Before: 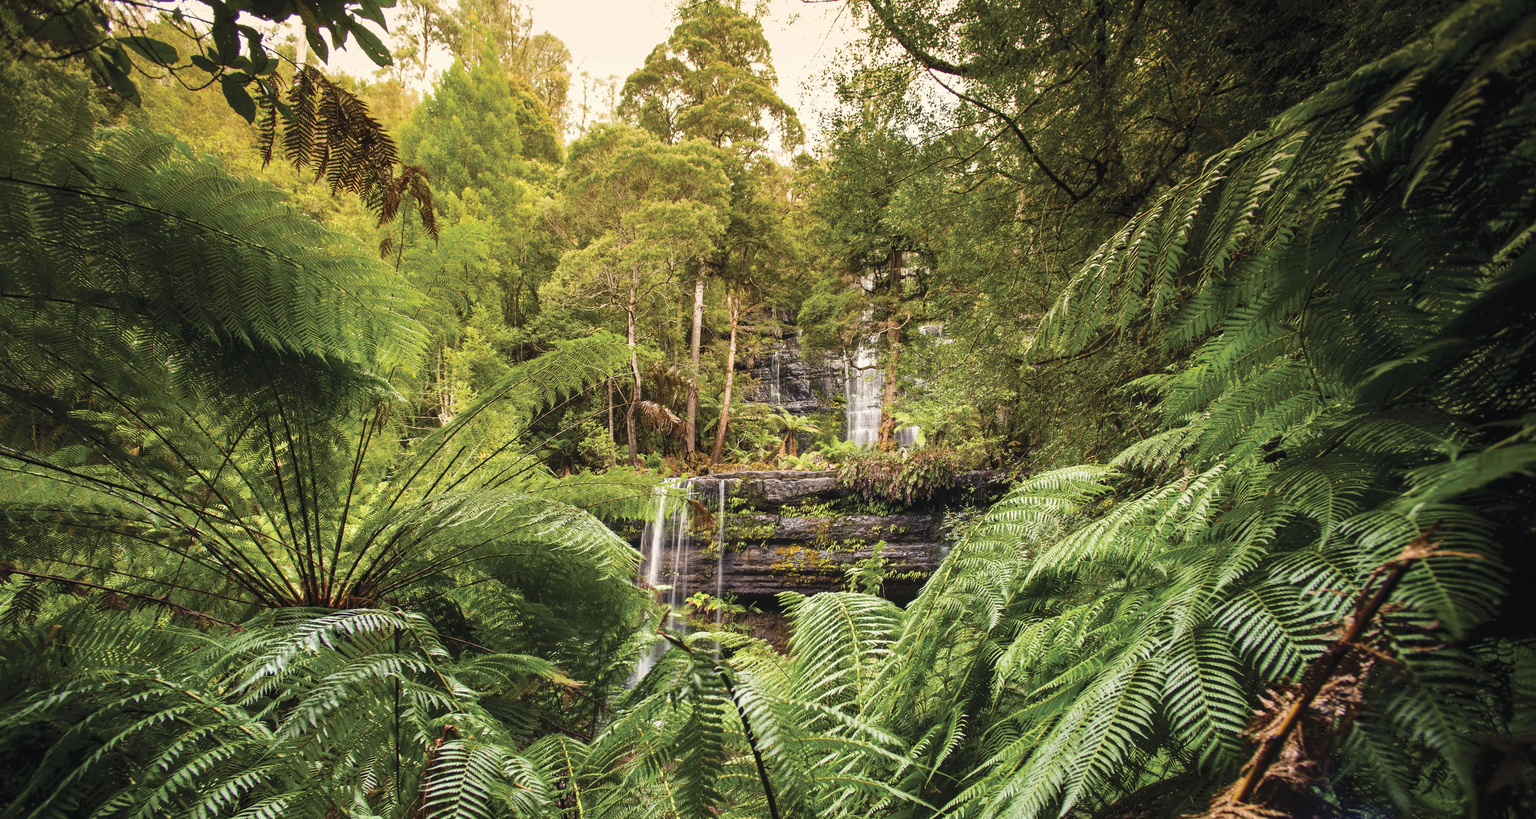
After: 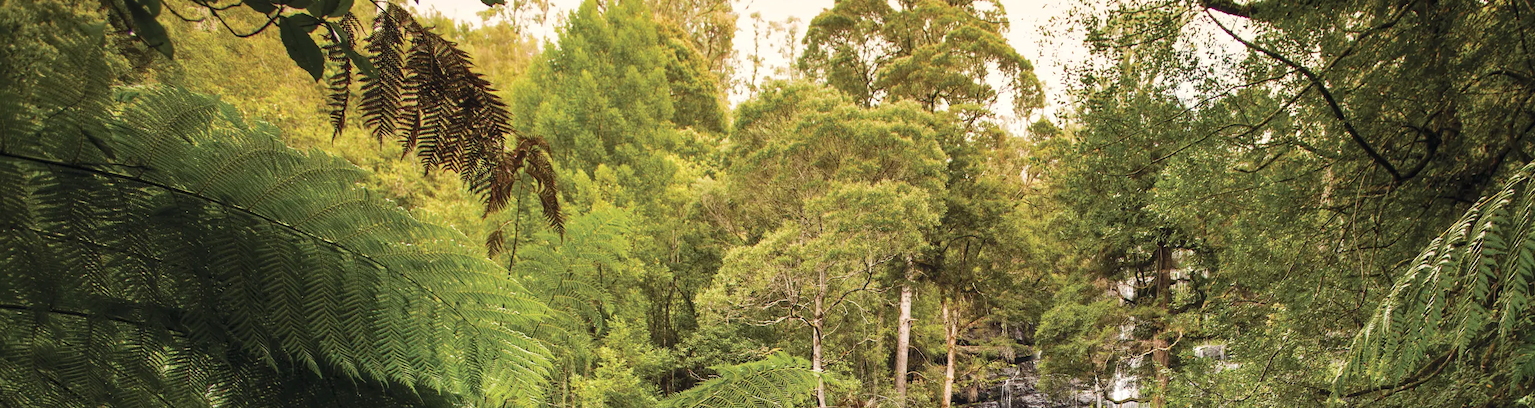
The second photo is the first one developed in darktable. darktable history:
haze removal: compatibility mode true, adaptive false
contrast brightness saturation: saturation -0.05
crop: left 0.579%, top 7.627%, right 23.167%, bottom 54.275%
